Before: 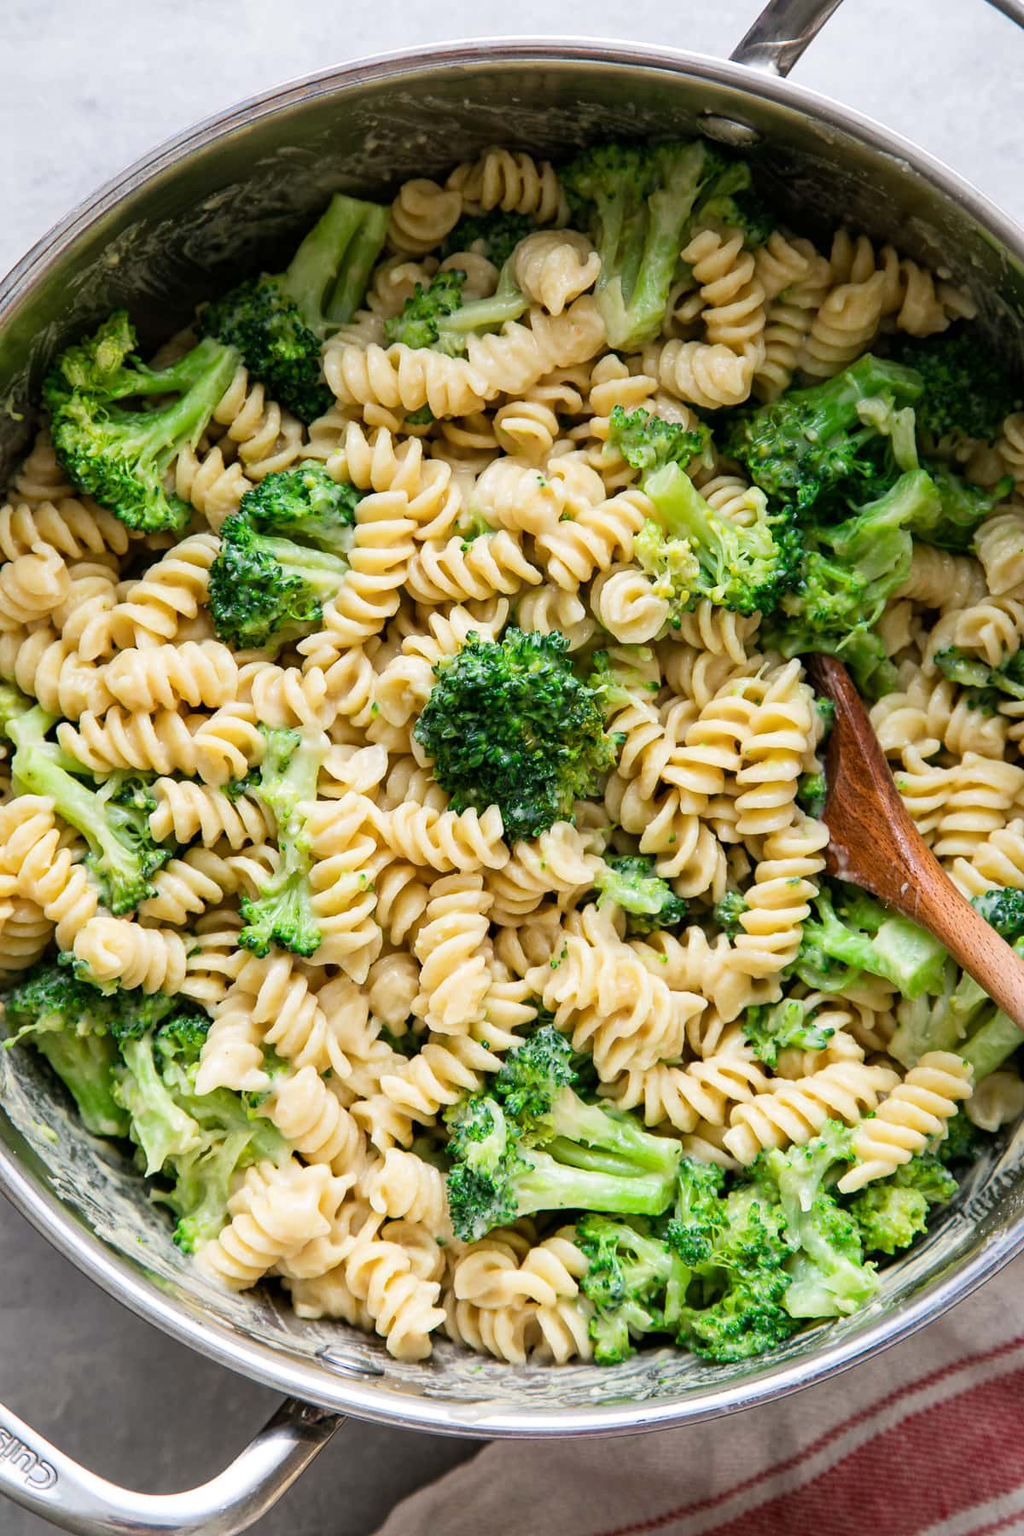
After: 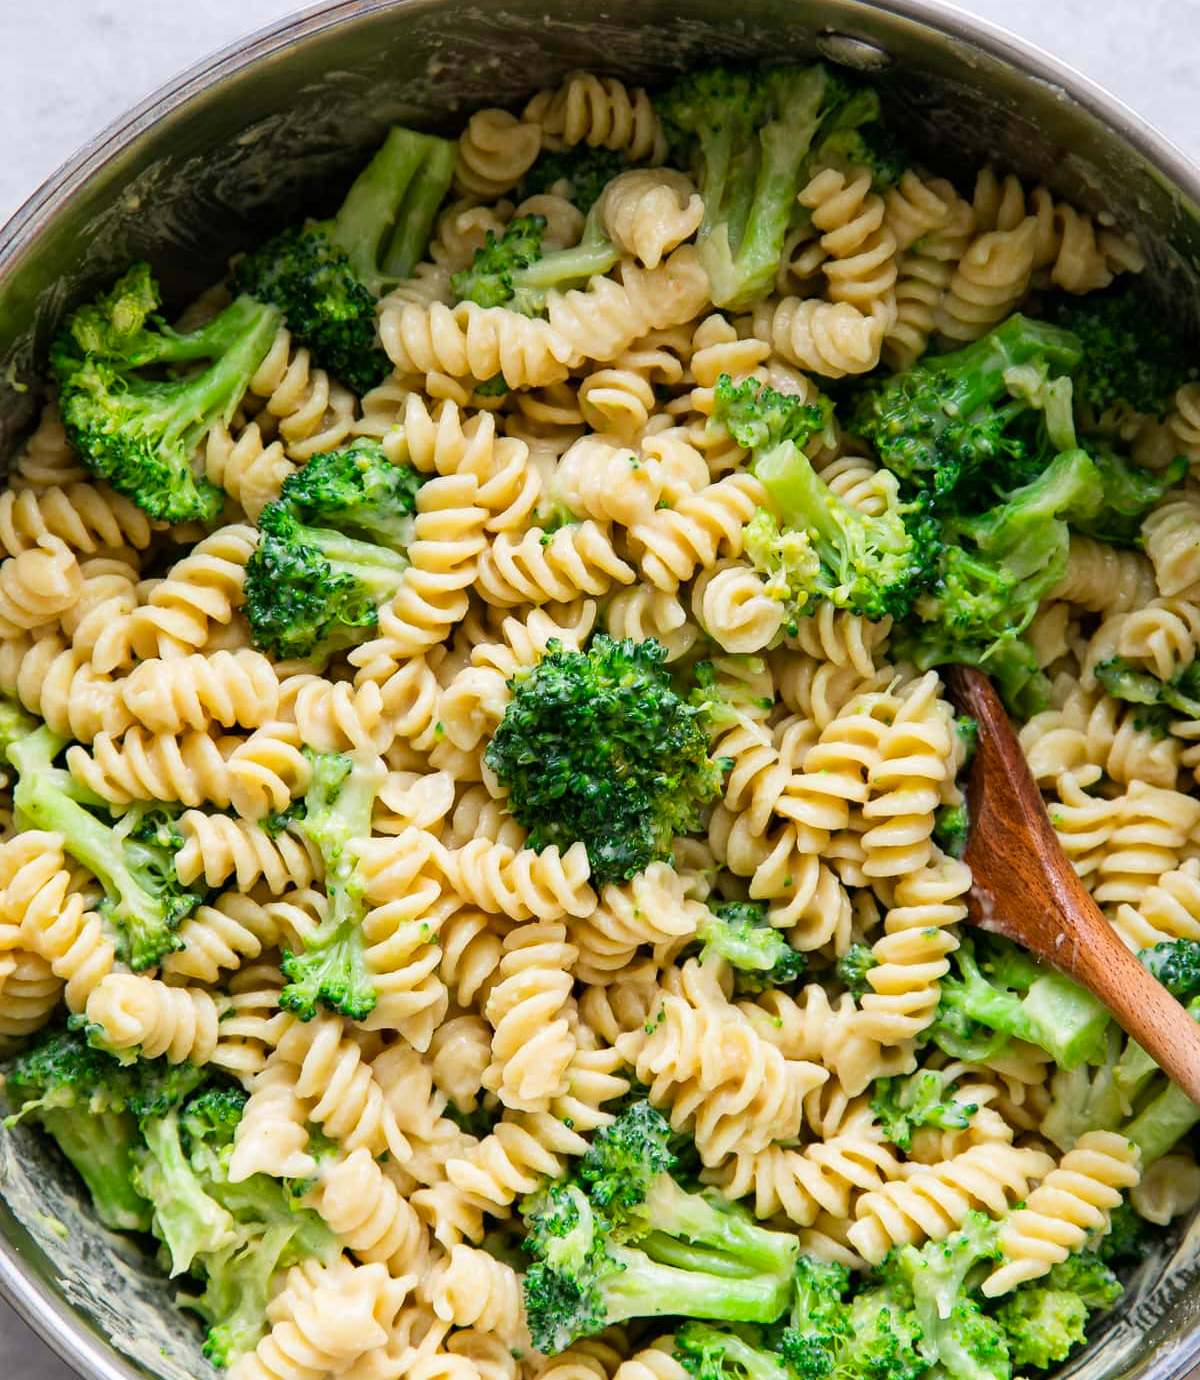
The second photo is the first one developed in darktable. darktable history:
crop: top 5.667%, bottom 17.637%
color correction: saturation 1.11
